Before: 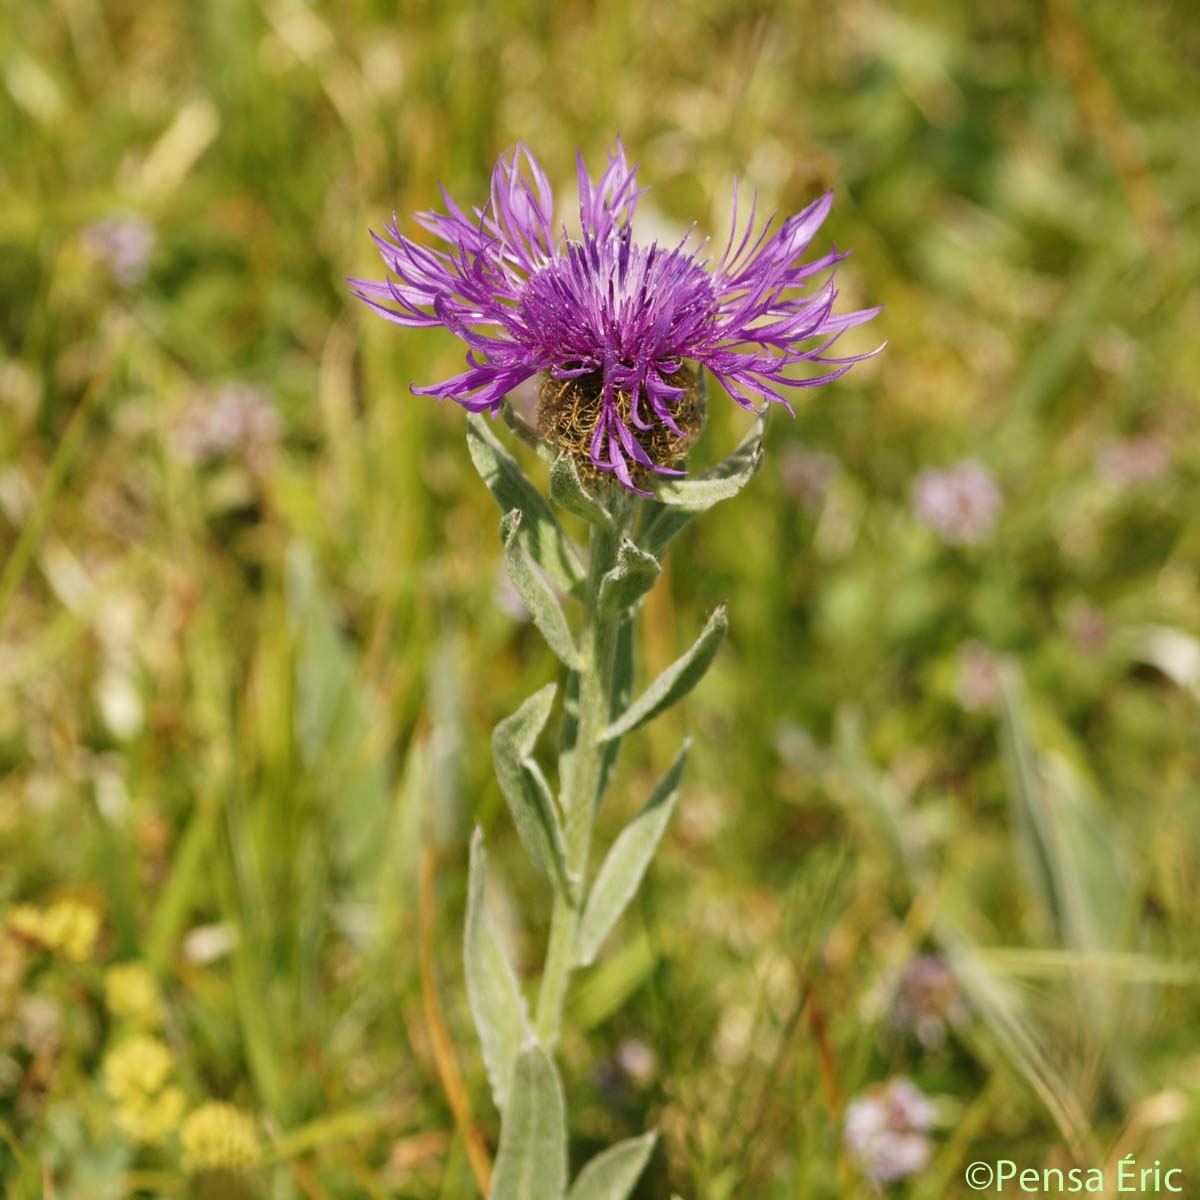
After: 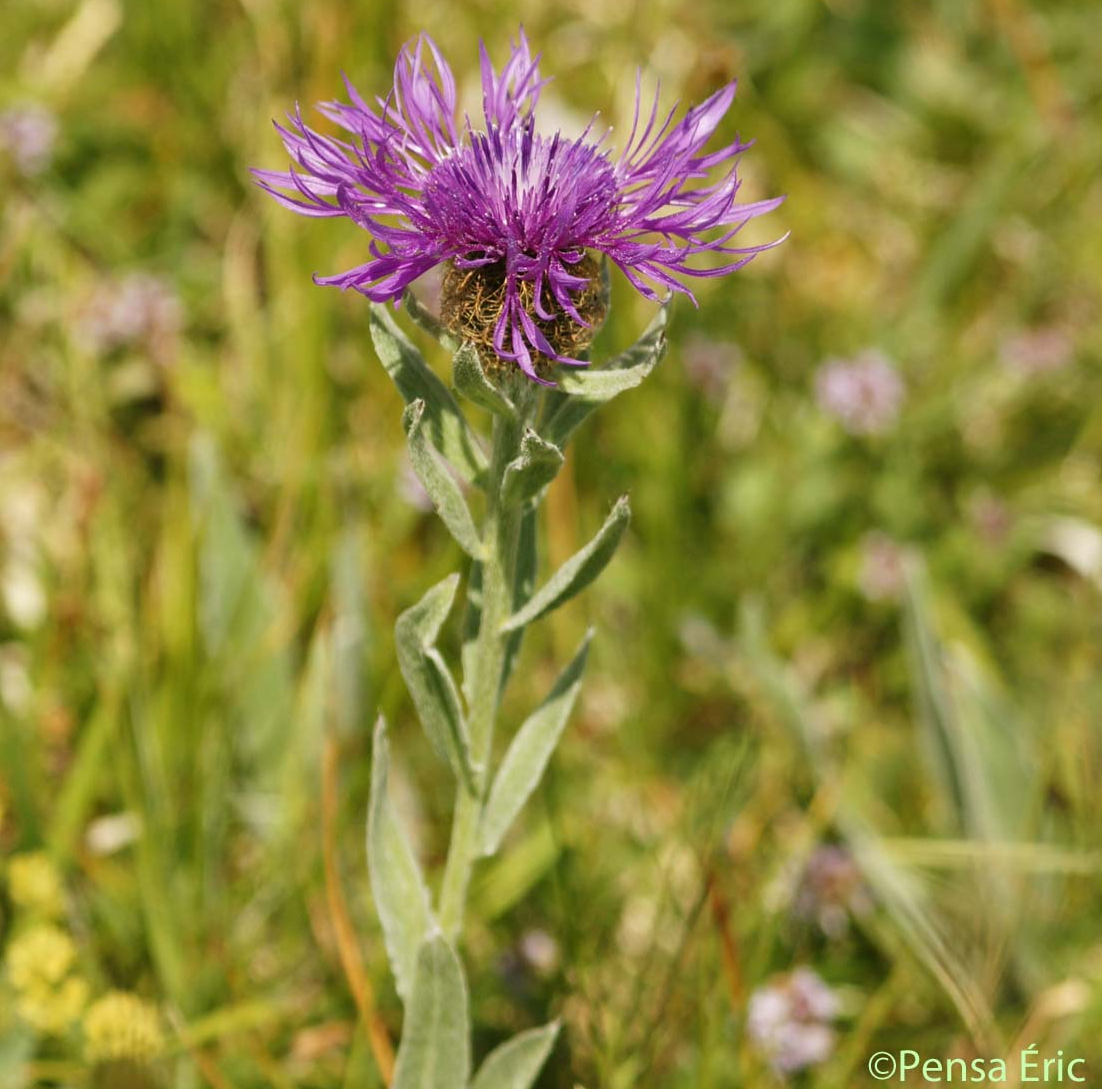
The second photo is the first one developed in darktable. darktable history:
crop and rotate: left 8.116%, top 9.174%
